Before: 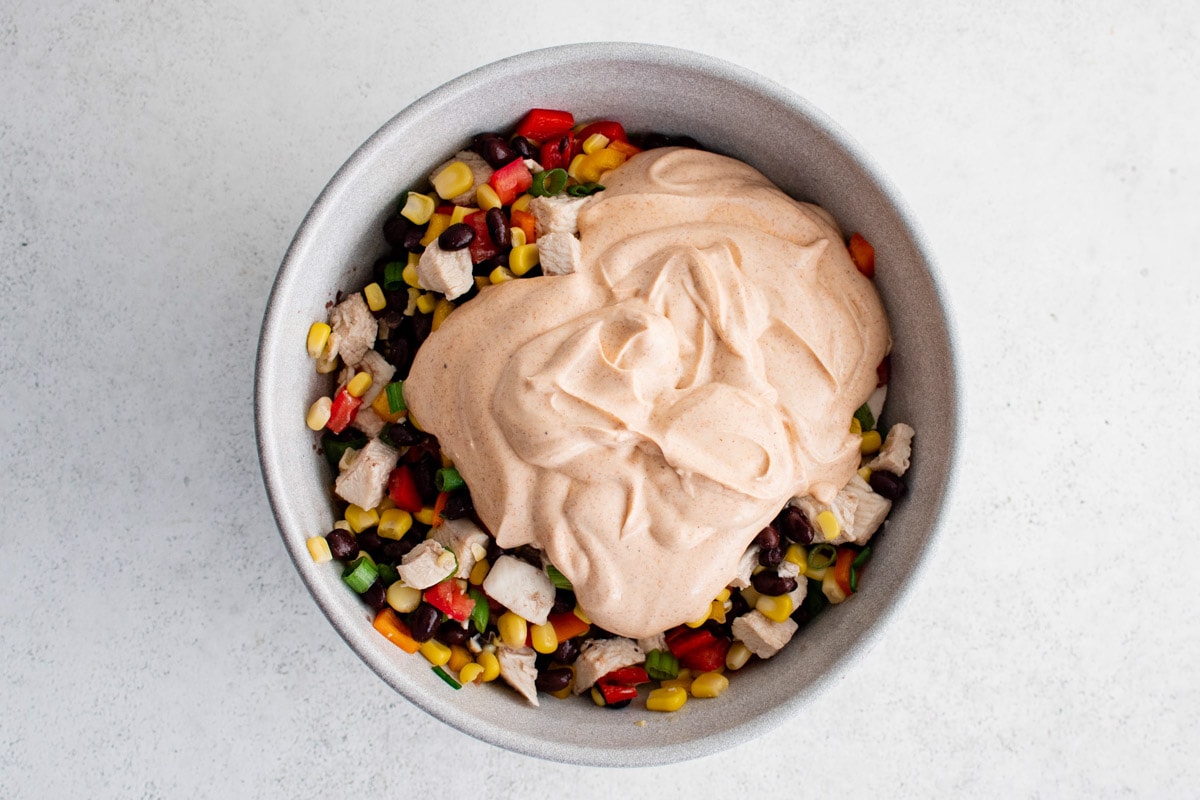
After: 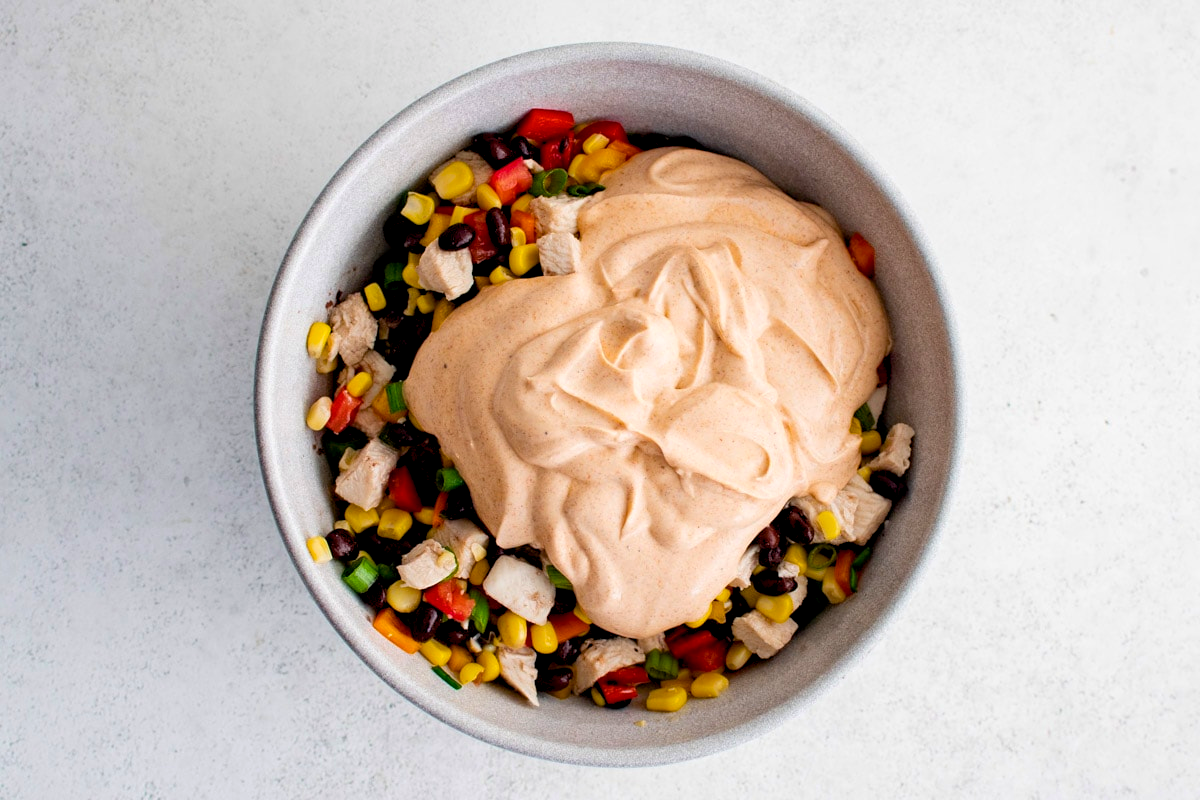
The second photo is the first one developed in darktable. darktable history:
shadows and highlights: shadows 11.19, white point adjustment 1.25, highlights -2.04, soften with gaussian
color balance rgb: power › hue 60.17°, global offset › luminance -0.473%, perceptual saturation grading › global saturation 0.461%, global vibrance 45.179%
